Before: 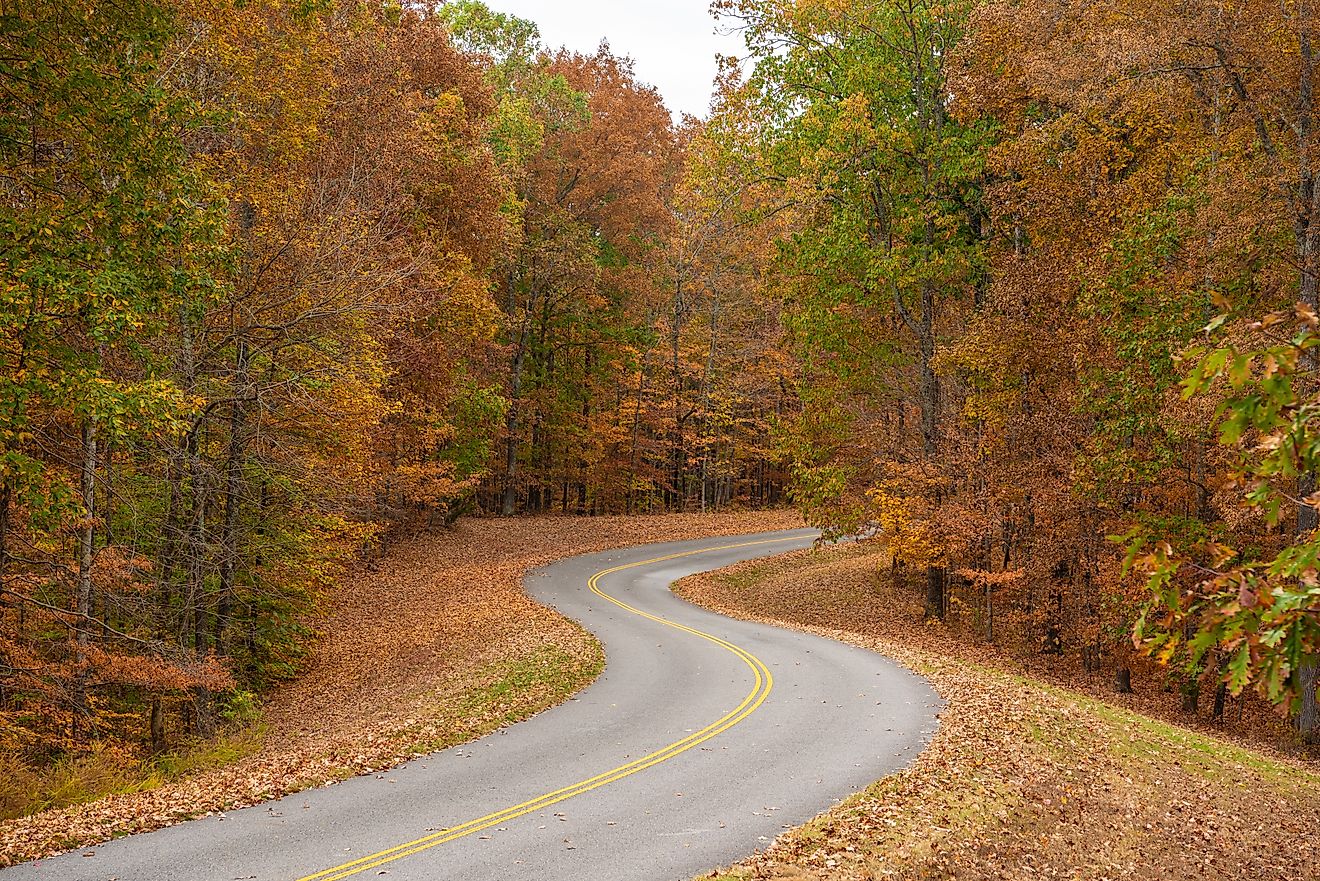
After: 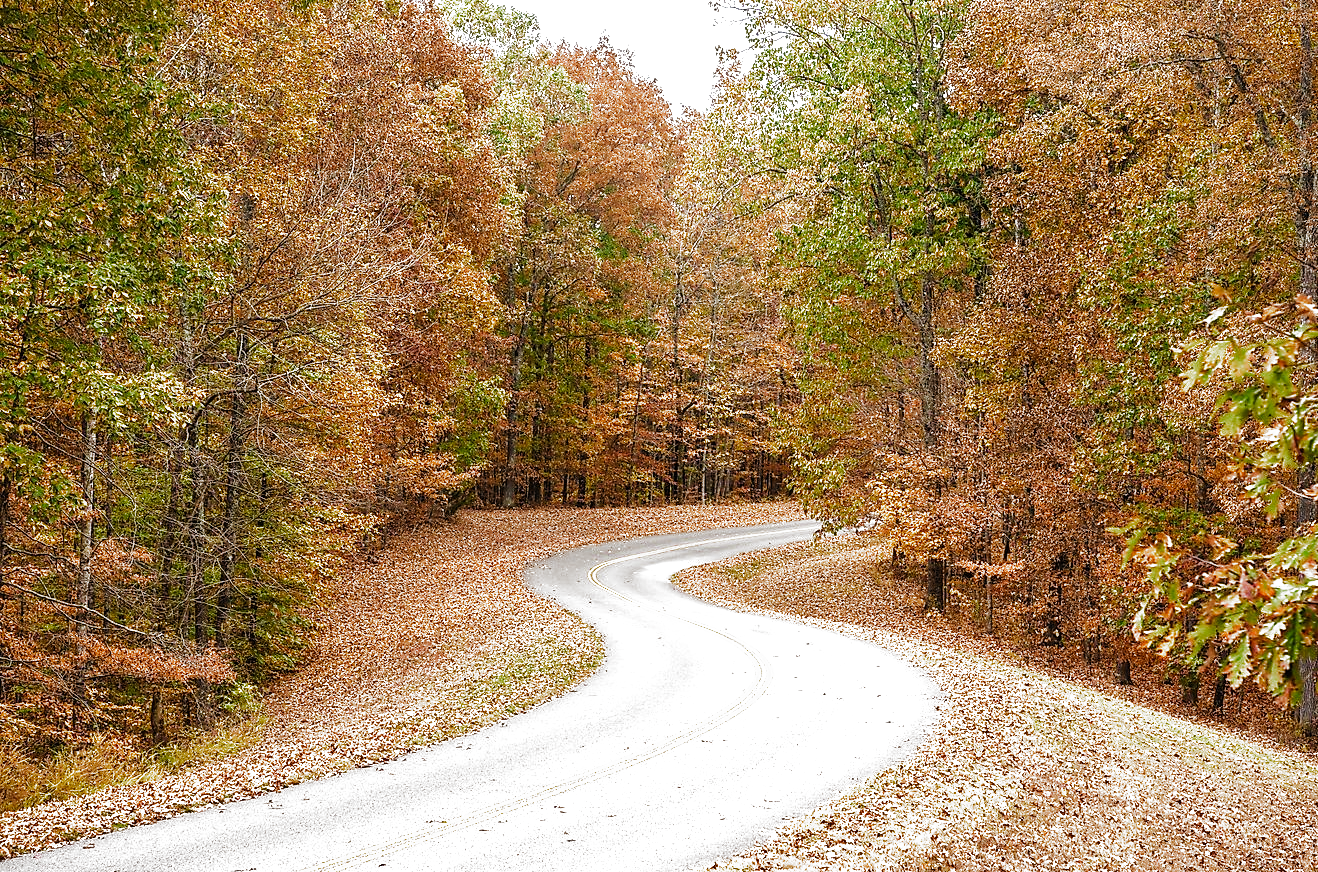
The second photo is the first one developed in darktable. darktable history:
tone curve: curves: ch0 [(0, 0) (0.003, 0.002) (0.011, 0.009) (0.025, 0.021) (0.044, 0.037) (0.069, 0.058) (0.1, 0.084) (0.136, 0.114) (0.177, 0.149) (0.224, 0.188) (0.277, 0.232) (0.335, 0.281) (0.399, 0.341) (0.468, 0.416) (0.543, 0.496) (0.623, 0.574) (0.709, 0.659) (0.801, 0.754) (0.898, 0.876) (1, 1)], color space Lab, linked channels, preserve colors none
exposure: black level correction 0, exposure 1.099 EV, compensate highlight preservation false
crop: top 0.986%, right 0.084%
filmic rgb: black relative exposure -8.01 EV, white relative exposure 2.35 EV, hardness 6.64, preserve chrominance no, color science v5 (2021), contrast in shadows safe, contrast in highlights safe
